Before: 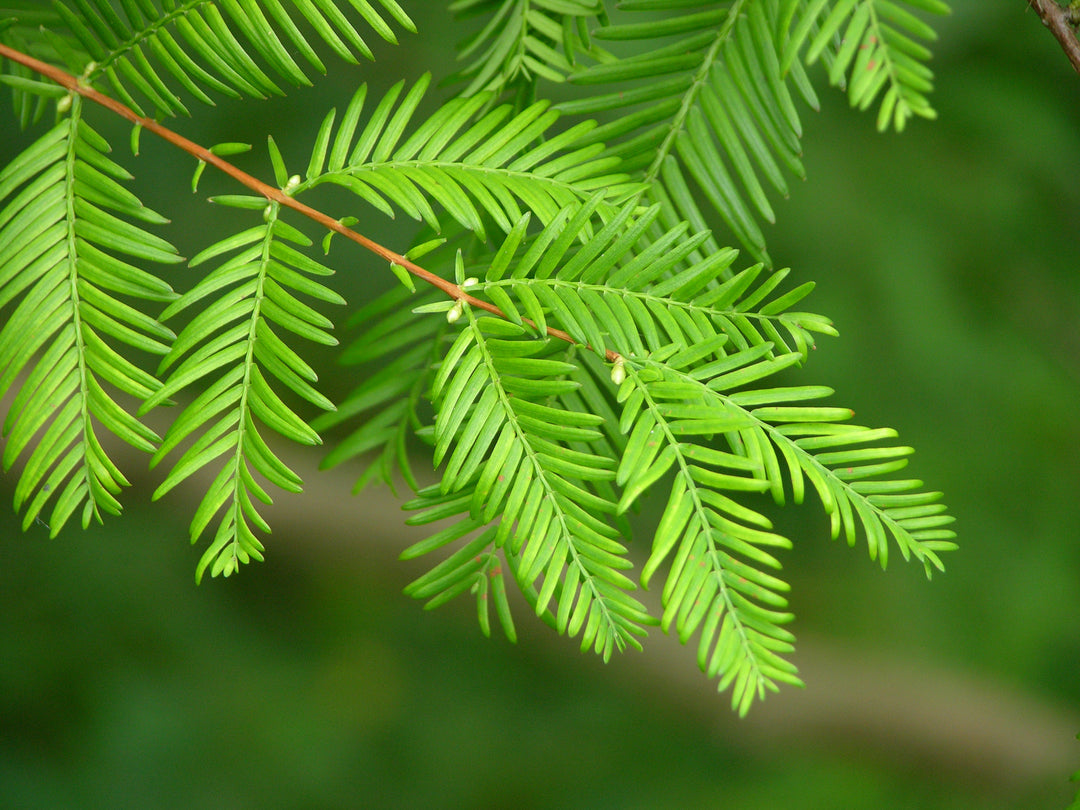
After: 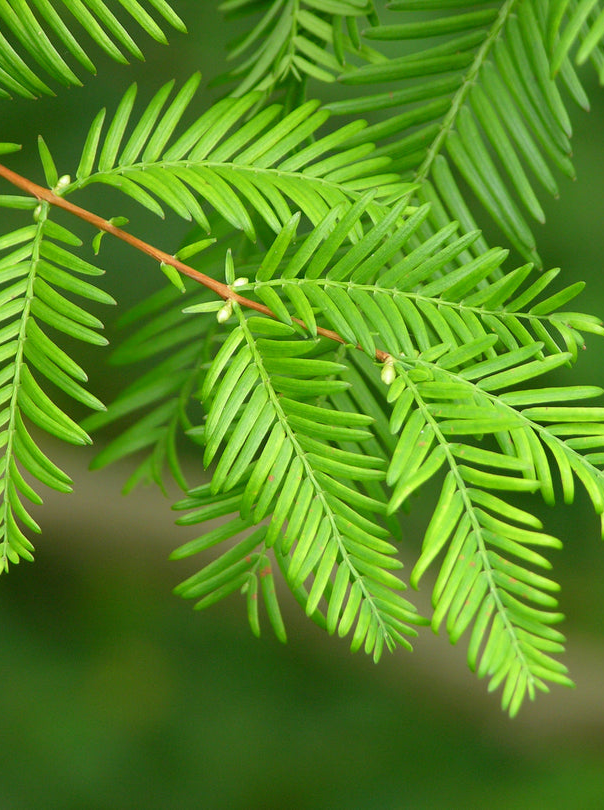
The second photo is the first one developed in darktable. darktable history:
crop: left 21.34%, right 22.665%
